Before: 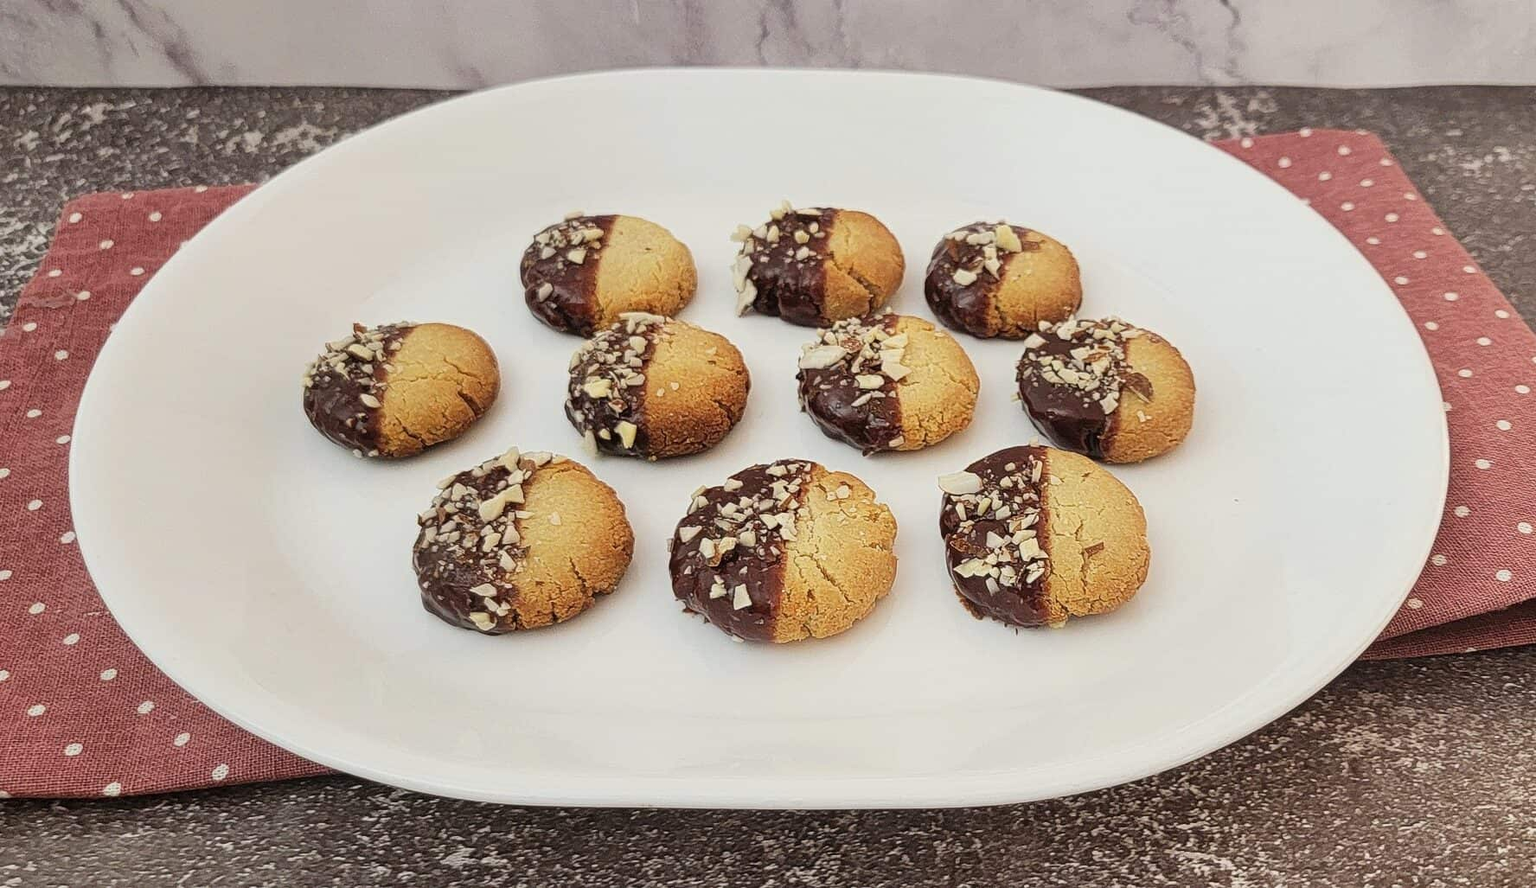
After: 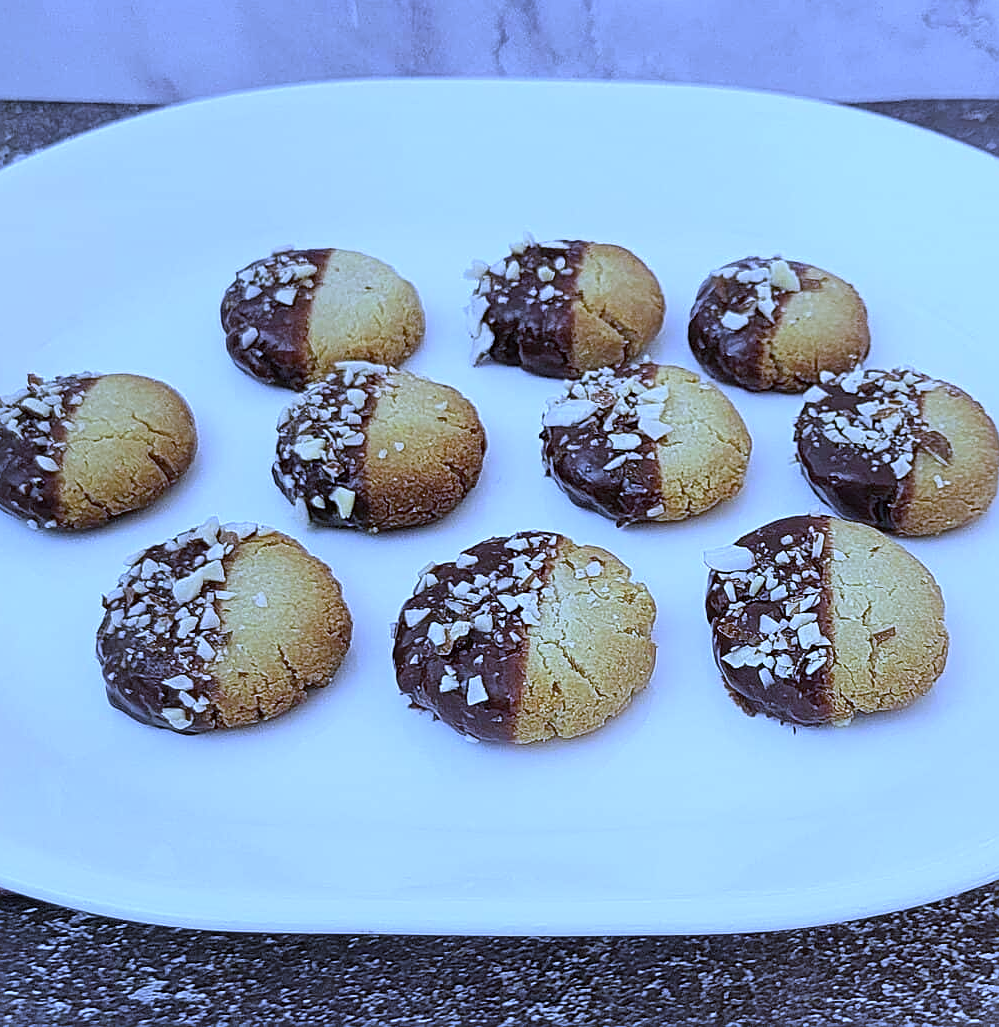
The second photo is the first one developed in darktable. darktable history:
crop: left 21.496%, right 22.254%
white balance: red 0.766, blue 1.537
sharpen: on, module defaults
